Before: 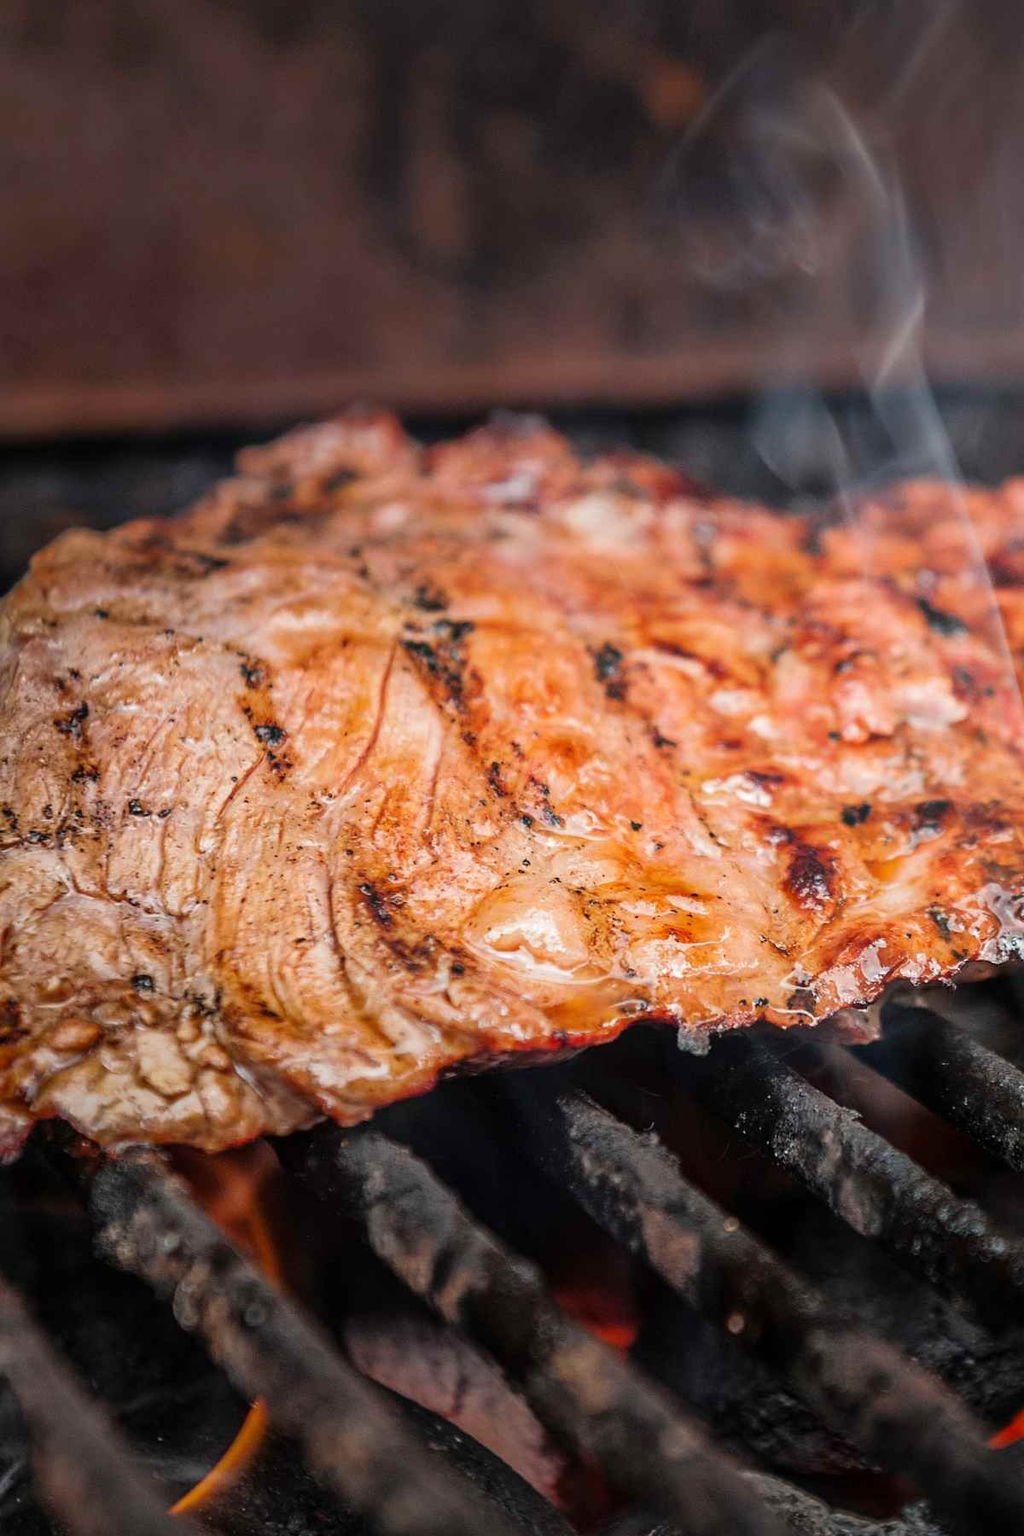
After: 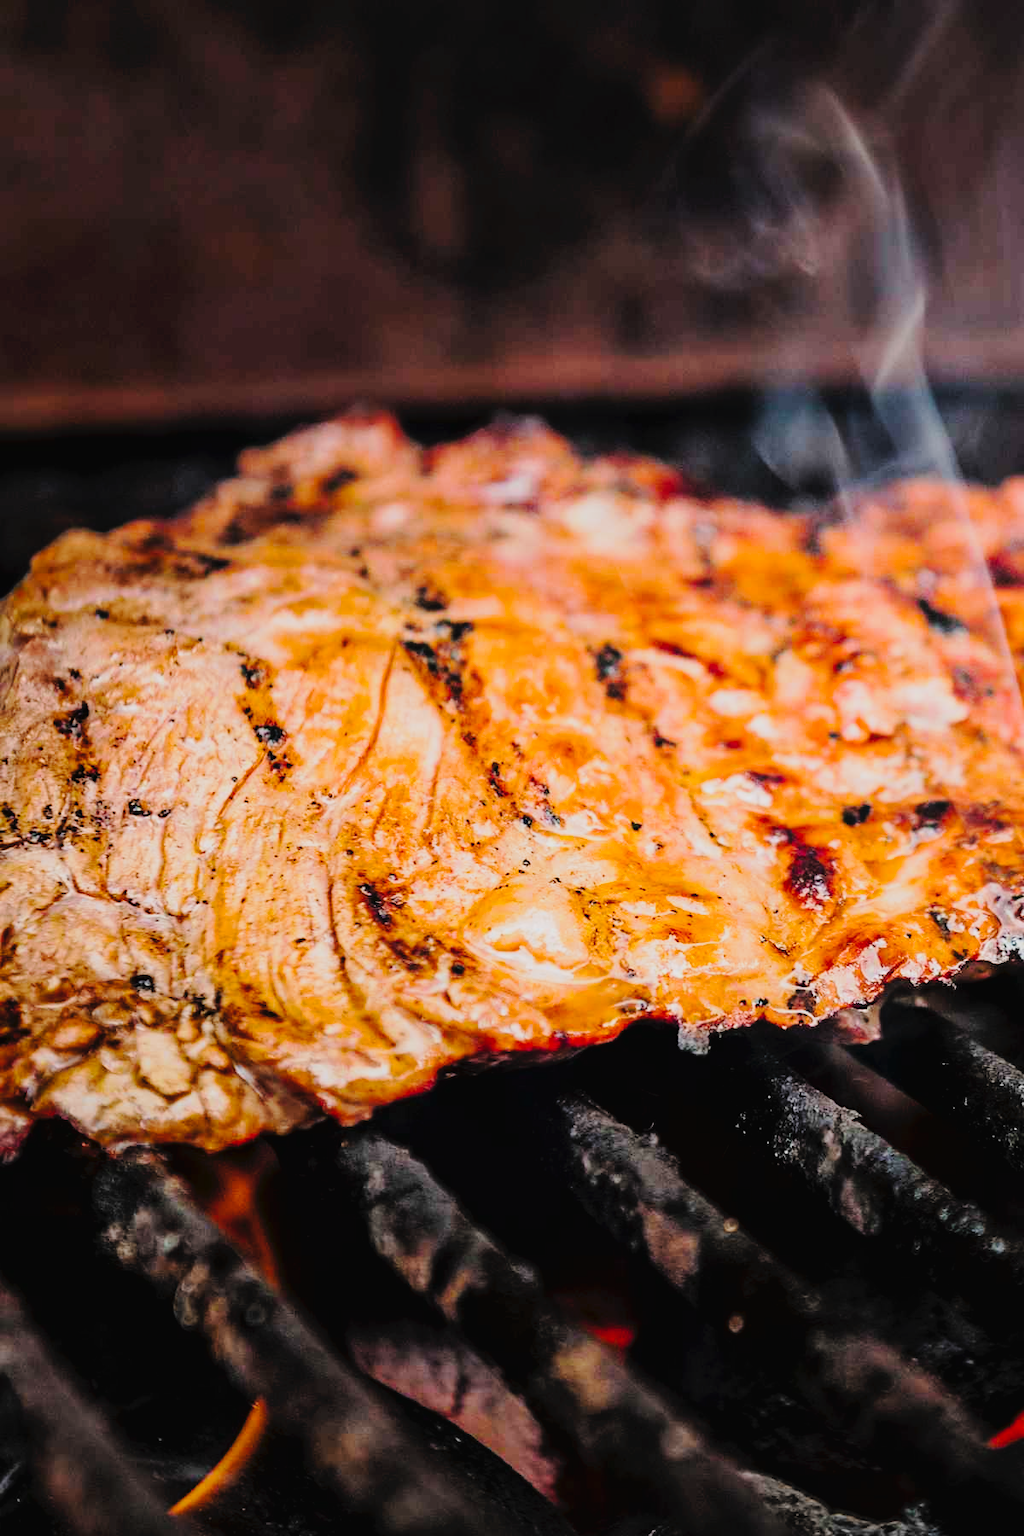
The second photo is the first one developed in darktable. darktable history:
filmic rgb: black relative exposure -5 EV, hardness 2.88, contrast 1.3, highlights saturation mix -10%
tone curve: curves: ch0 [(0, 0) (0.003, 0.031) (0.011, 0.041) (0.025, 0.054) (0.044, 0.06) (0.069, 0.083) (0.1, 0.108) (0.136, 0.135) (0.177, 0.179) (0.224, 0.231) (0.277, 0.294) (0.335, 0.378) (0.399, 0.463) (0.468, 0.552) (0.543, 0.627) (0.623, 0.694) (0.709, 0.776) (0.801, 0.849) (0.898, 0.905) (1, 1)], preserve colors none
color balance rgb: perceptual saturation grading › global saturation 25%, global vibrance 20%
